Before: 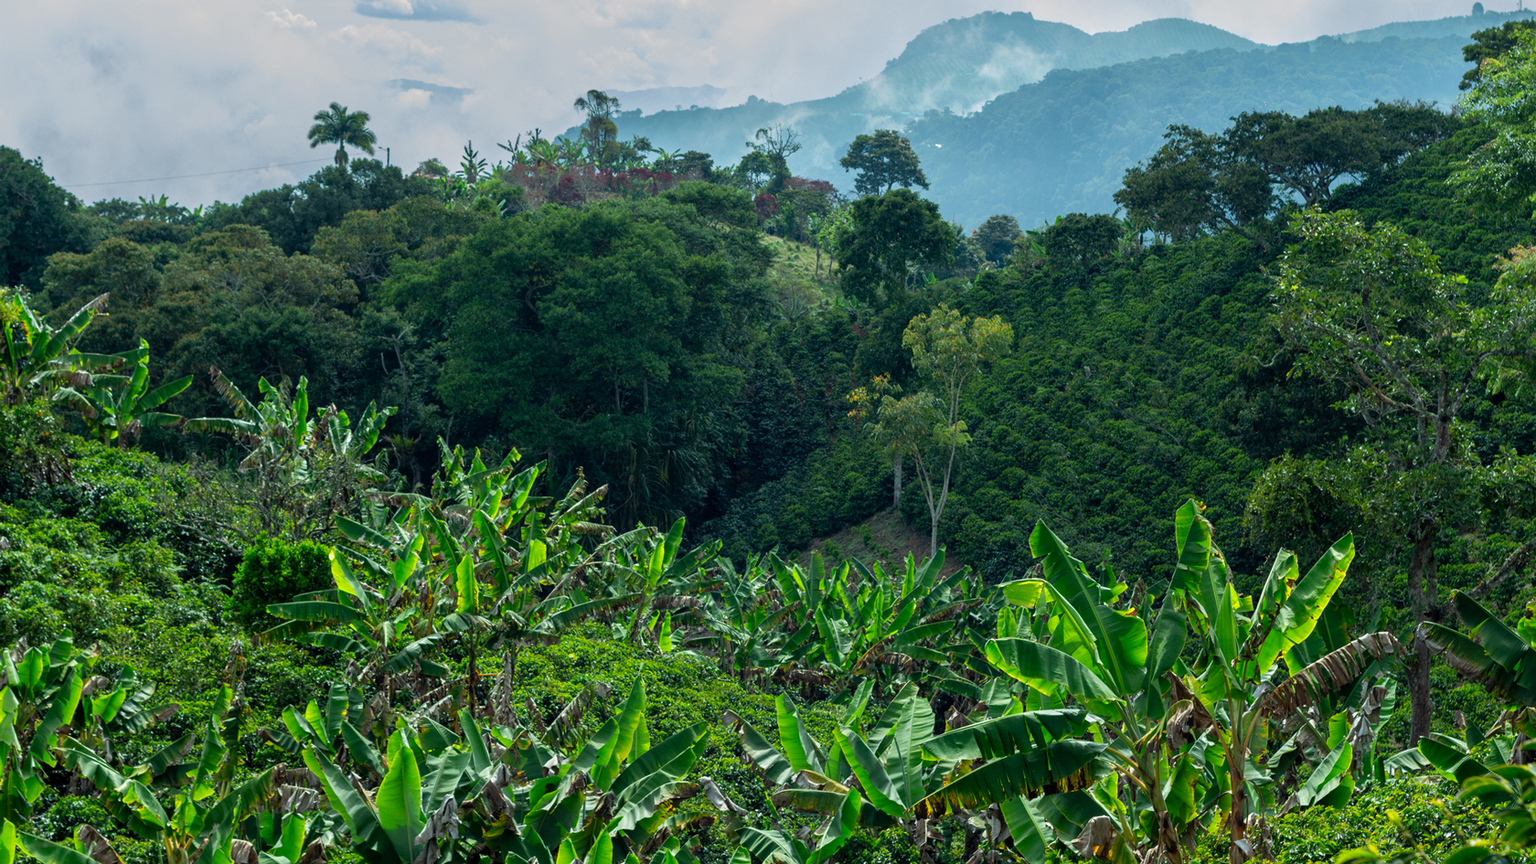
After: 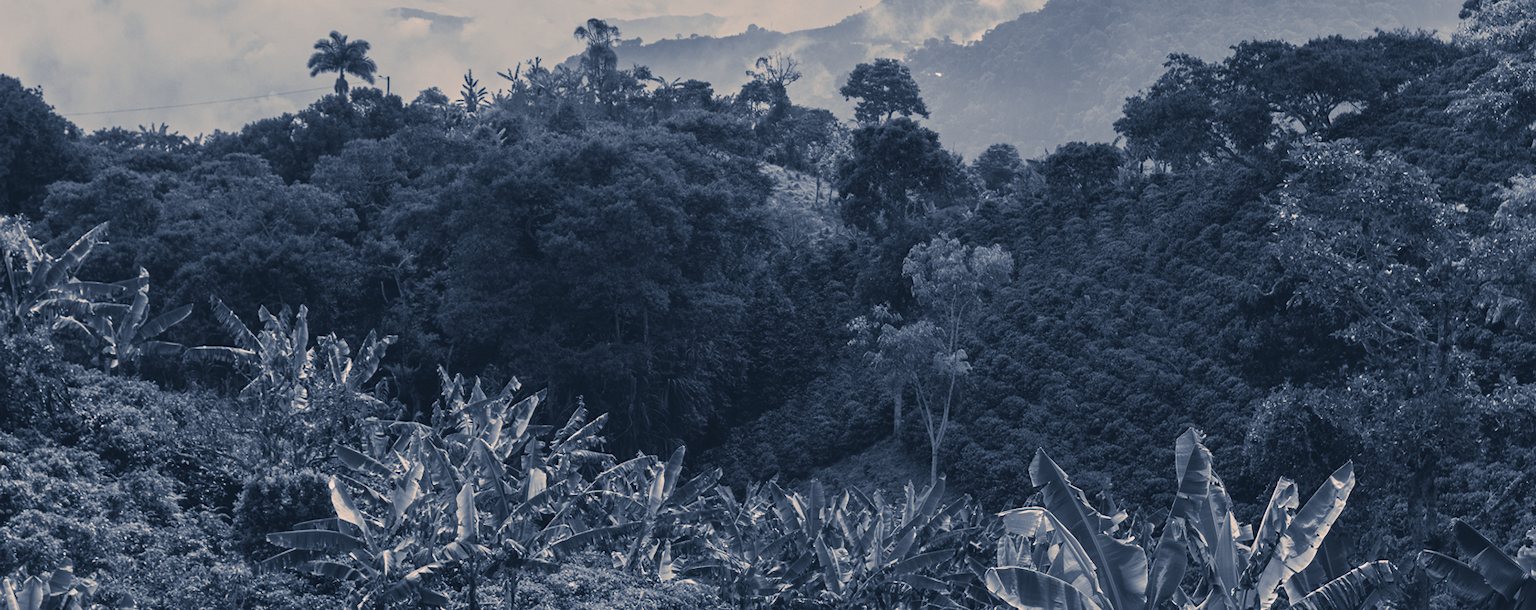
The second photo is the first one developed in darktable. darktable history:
crop and rotate: top 8.293%, bottom 20.996%
exposure: black level correction -0.014, exposure -0.193 EV, compensate highlight preservation false
split-toning: shadows › hue 226.8°, shadows › saturation 0.56, highlights › hue 28.8°, balance -40, compress 0%
monochrome: a 32, b 64, size 2.3
color balance: contrast fulcrum 17.78%
